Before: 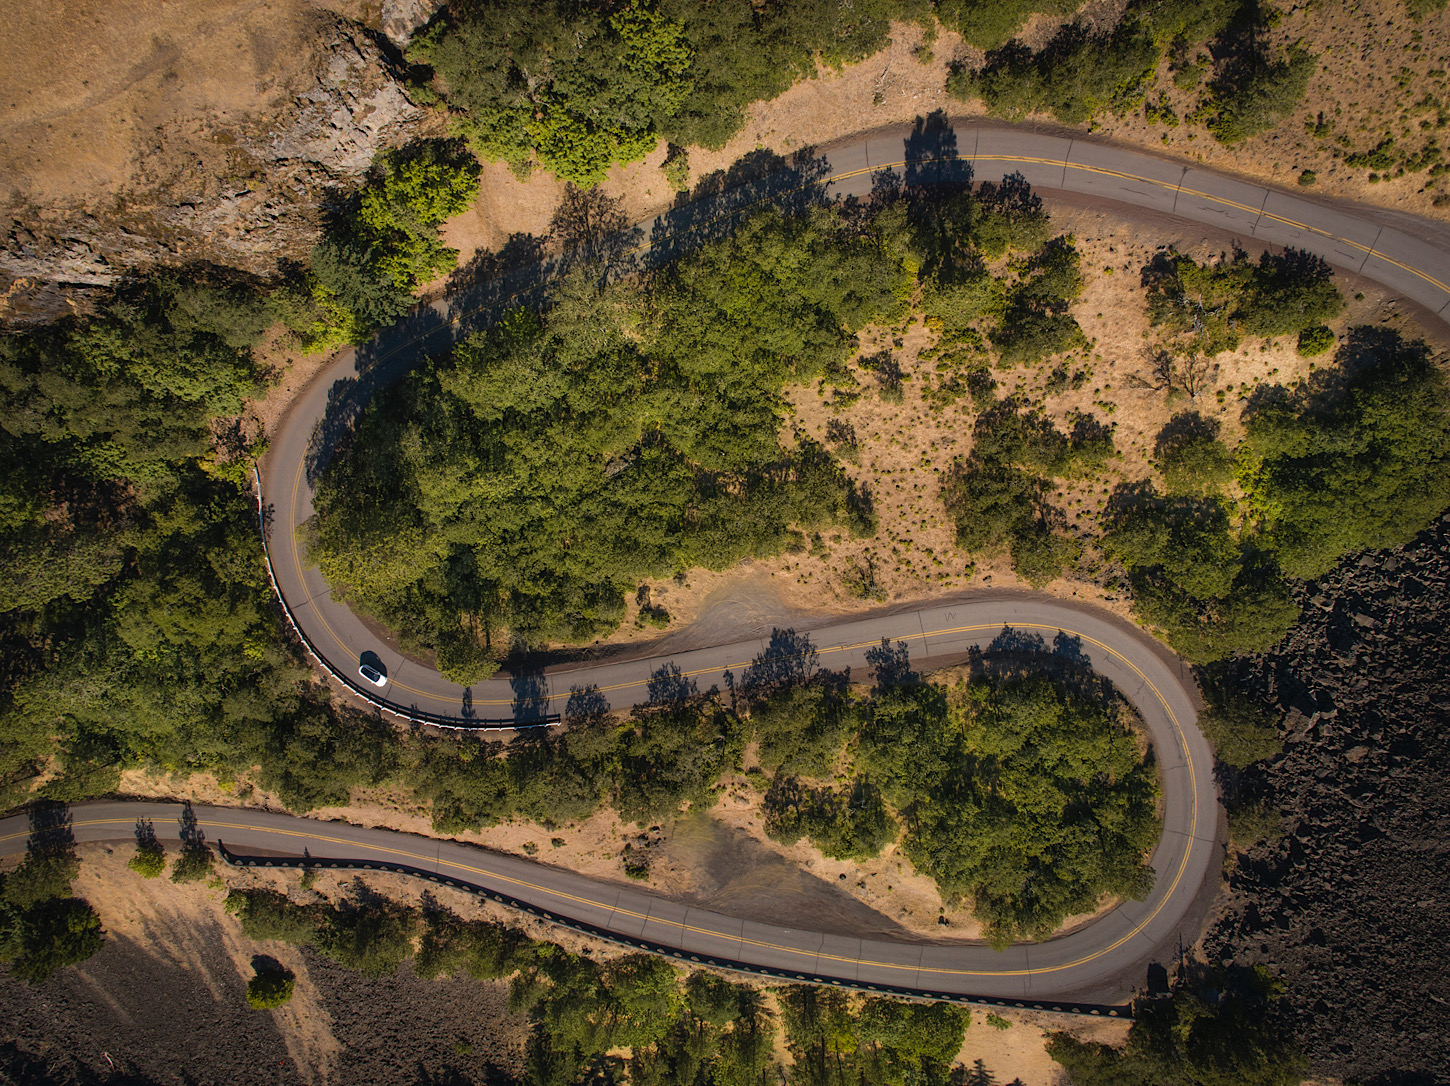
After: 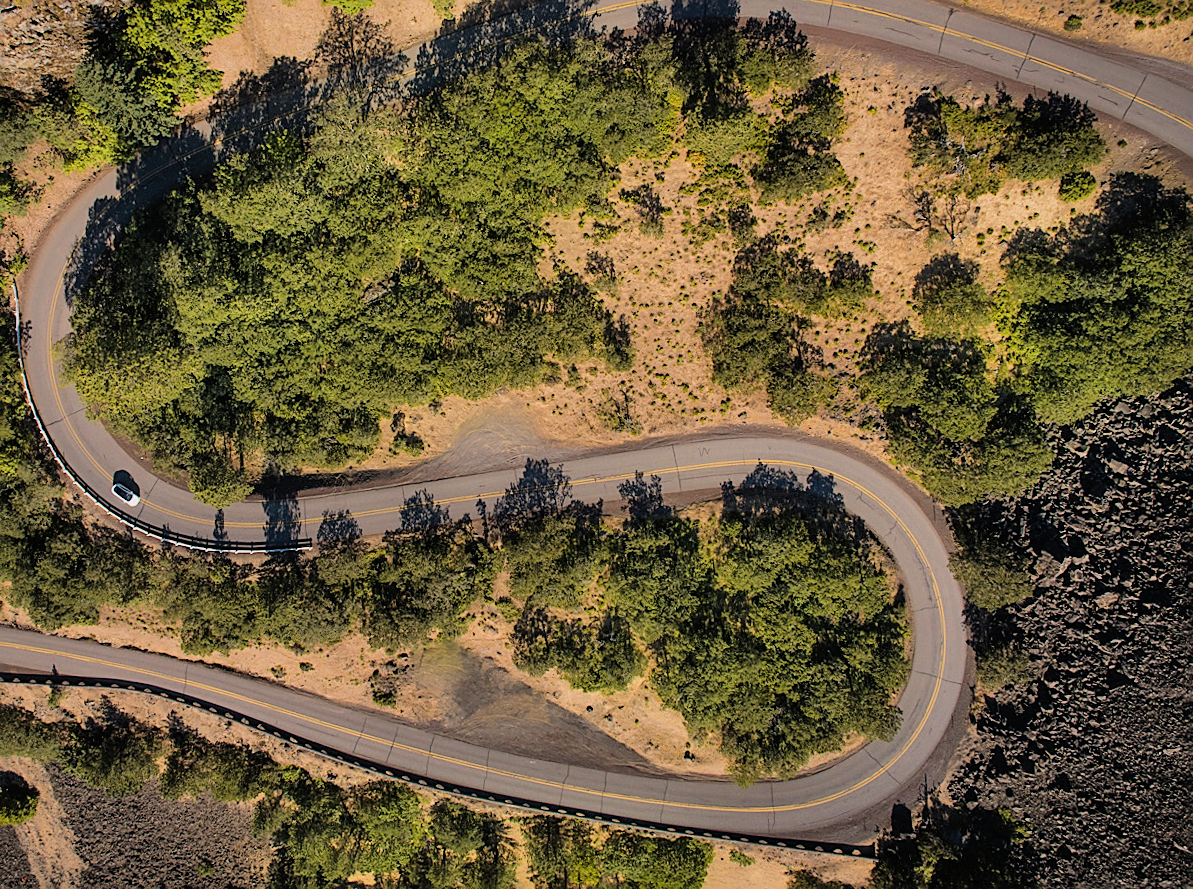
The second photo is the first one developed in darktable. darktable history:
exposure: exposure 0.566 EV, compensate highlight preservation false
shadows and highlights: shadows 49, highlights -41, soften with gaussian
crop: left 16.315%, top 14.246%
rotate and perspective: rotation 1.57°, crop left 0.018, crop right 0.982, crop top 0.039, crop bottom 0.961
sharpen: on, module defaults
filmic rgb: black relative exposure -7.65 EV, white relative exposure 4.56 EV, hardness 3.61, color science v6 (2022)
